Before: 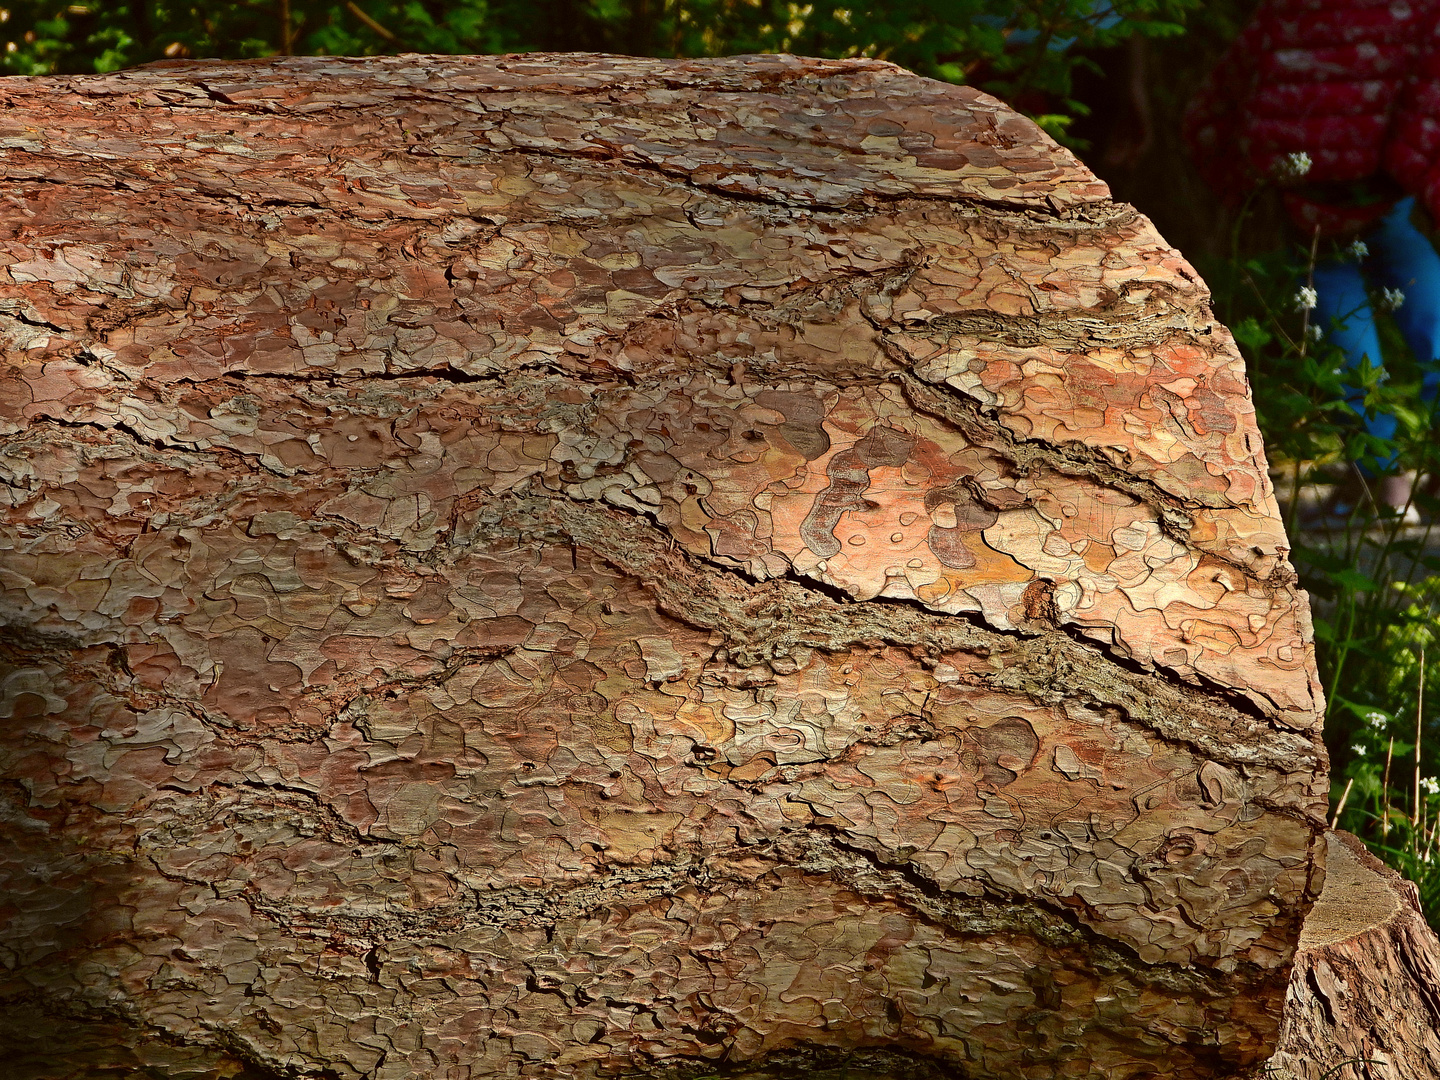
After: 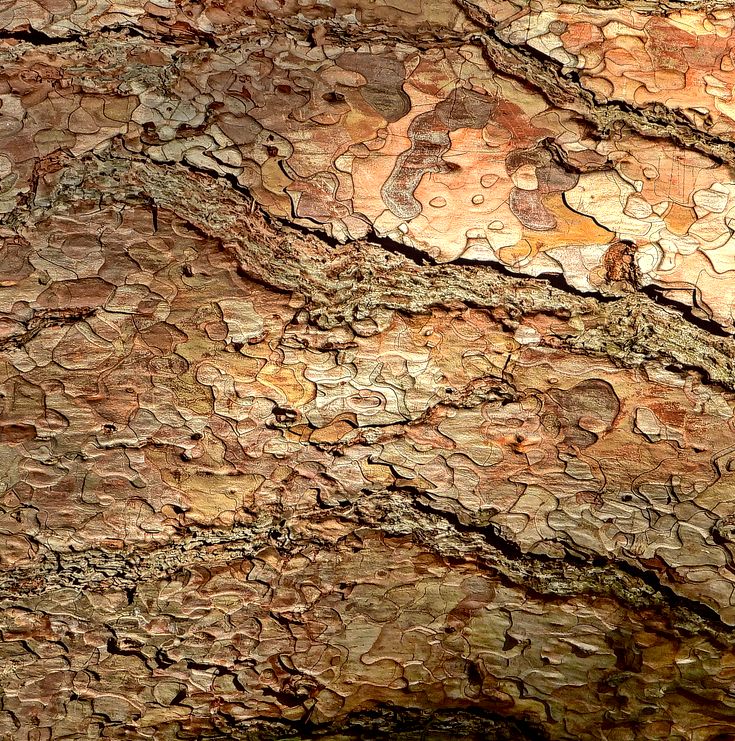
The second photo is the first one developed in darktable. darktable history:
exposure: black level correction 0.004, exposure 0.386 EV, compensate highlight preservation false
crop and rotate: left 29.109%, top 31.353%, right 19.84%
local contrast: detail 130%
